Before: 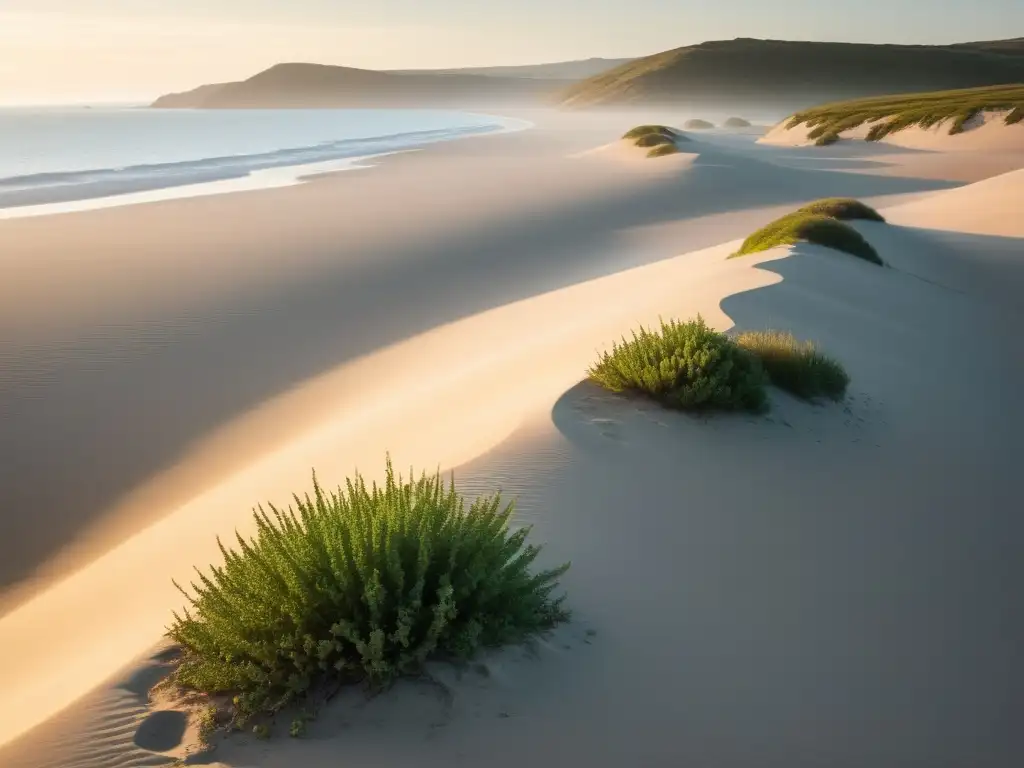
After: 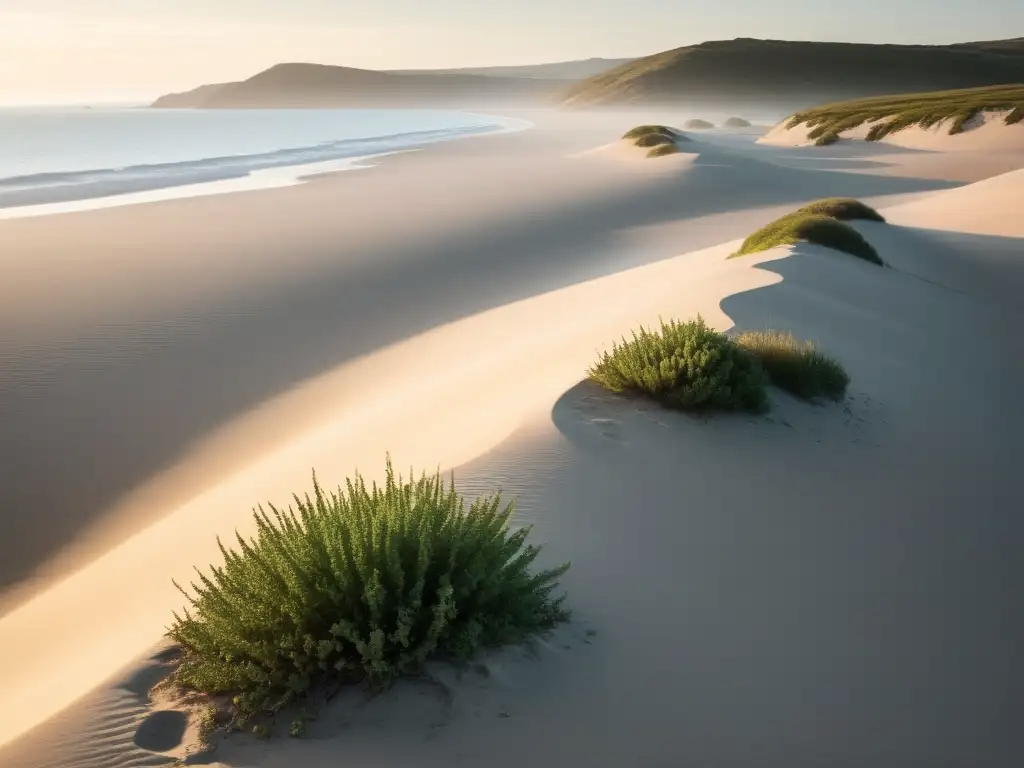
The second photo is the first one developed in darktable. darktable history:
contrast brightness saturation: contrast 0.111, saturation -0.167
